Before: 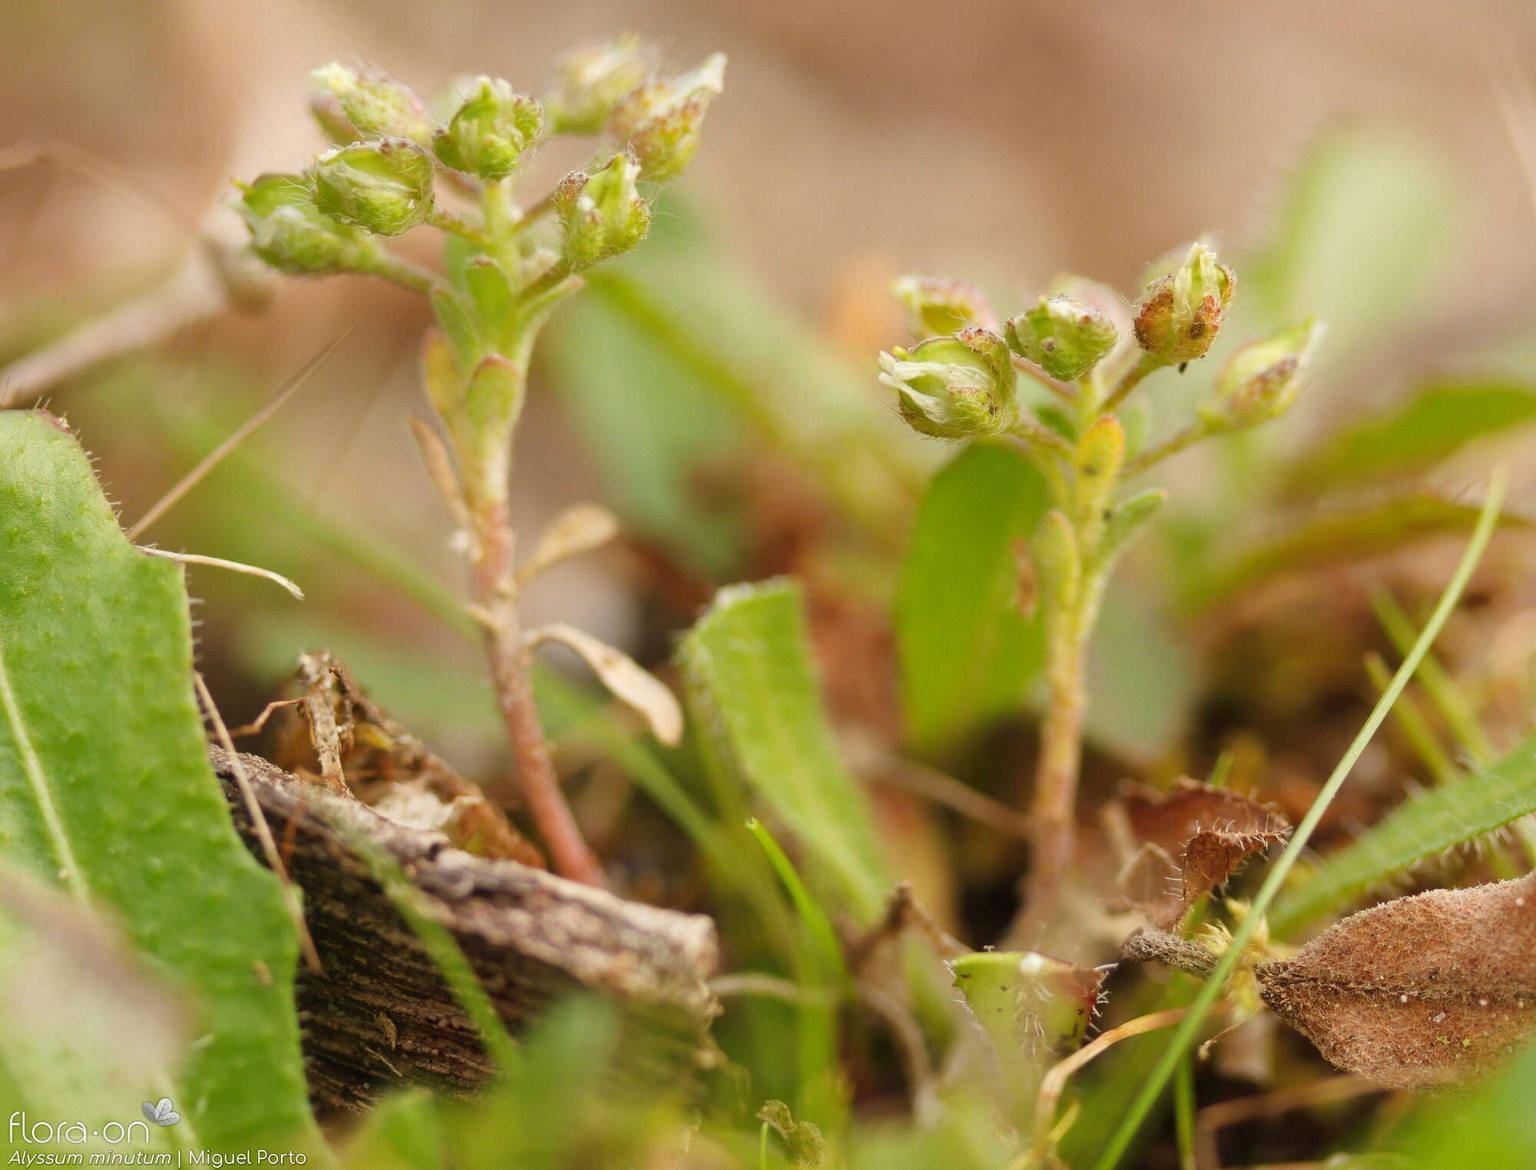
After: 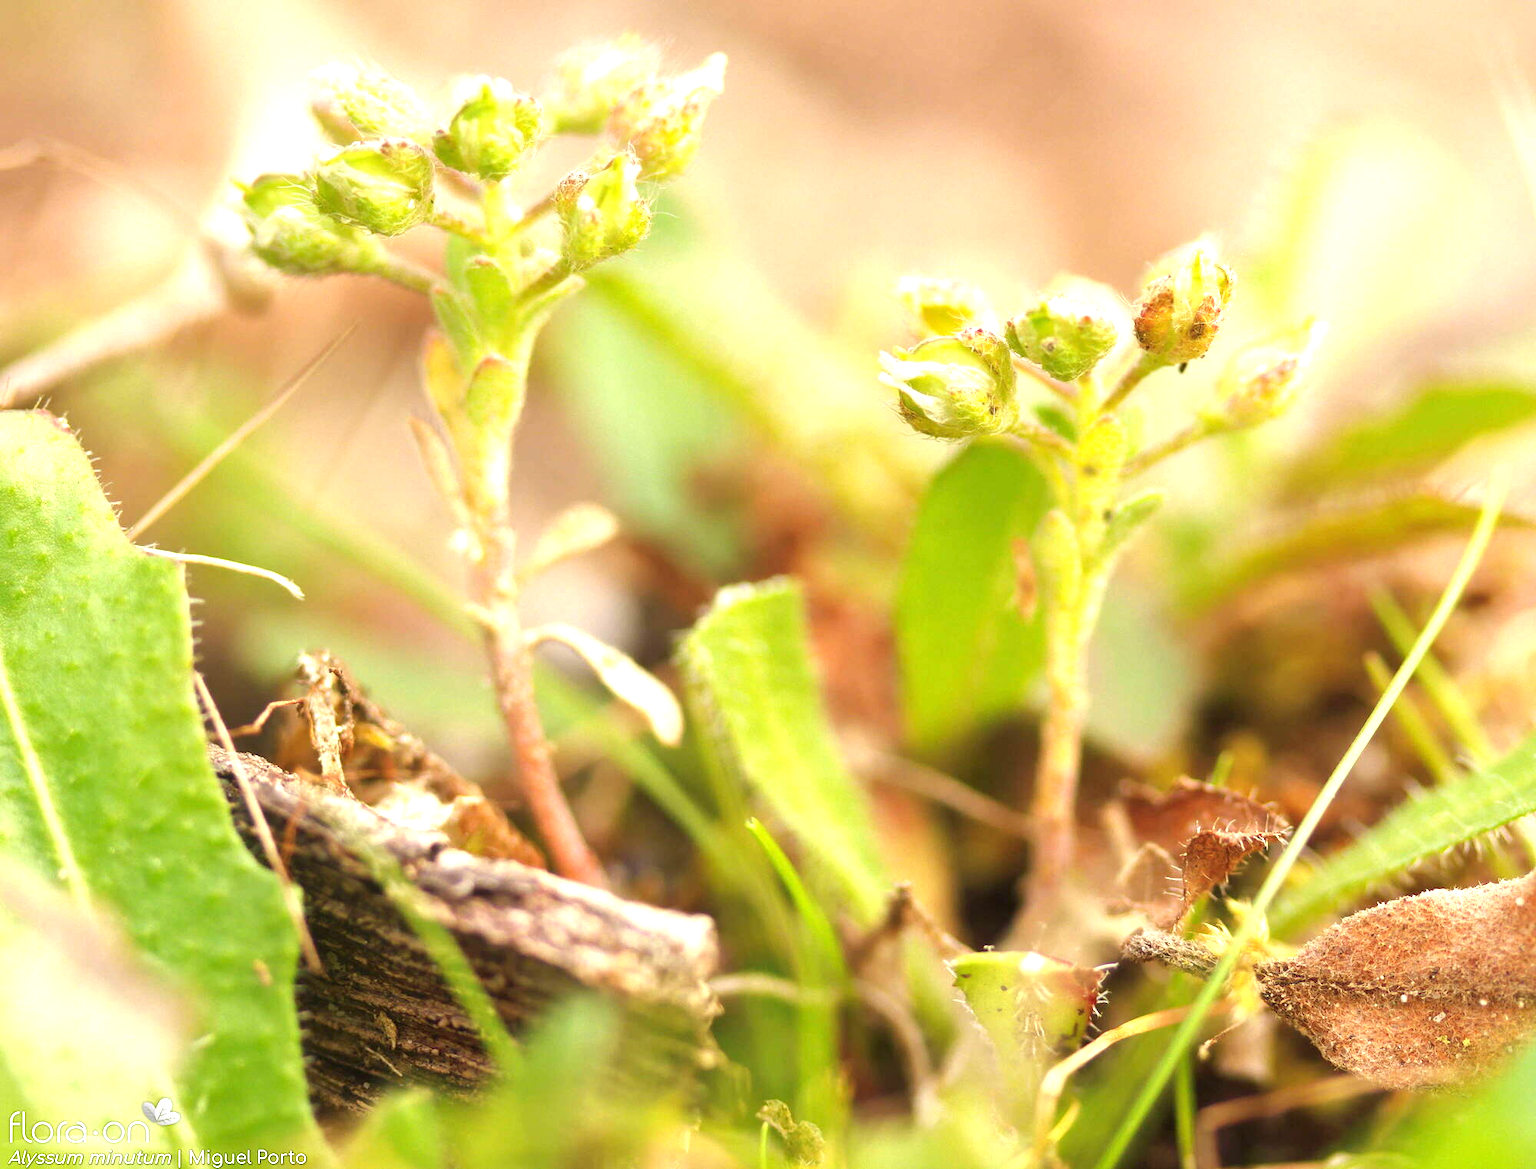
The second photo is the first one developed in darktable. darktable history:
exposure: exposure 1.144 EV, compensate highlight preservation false
